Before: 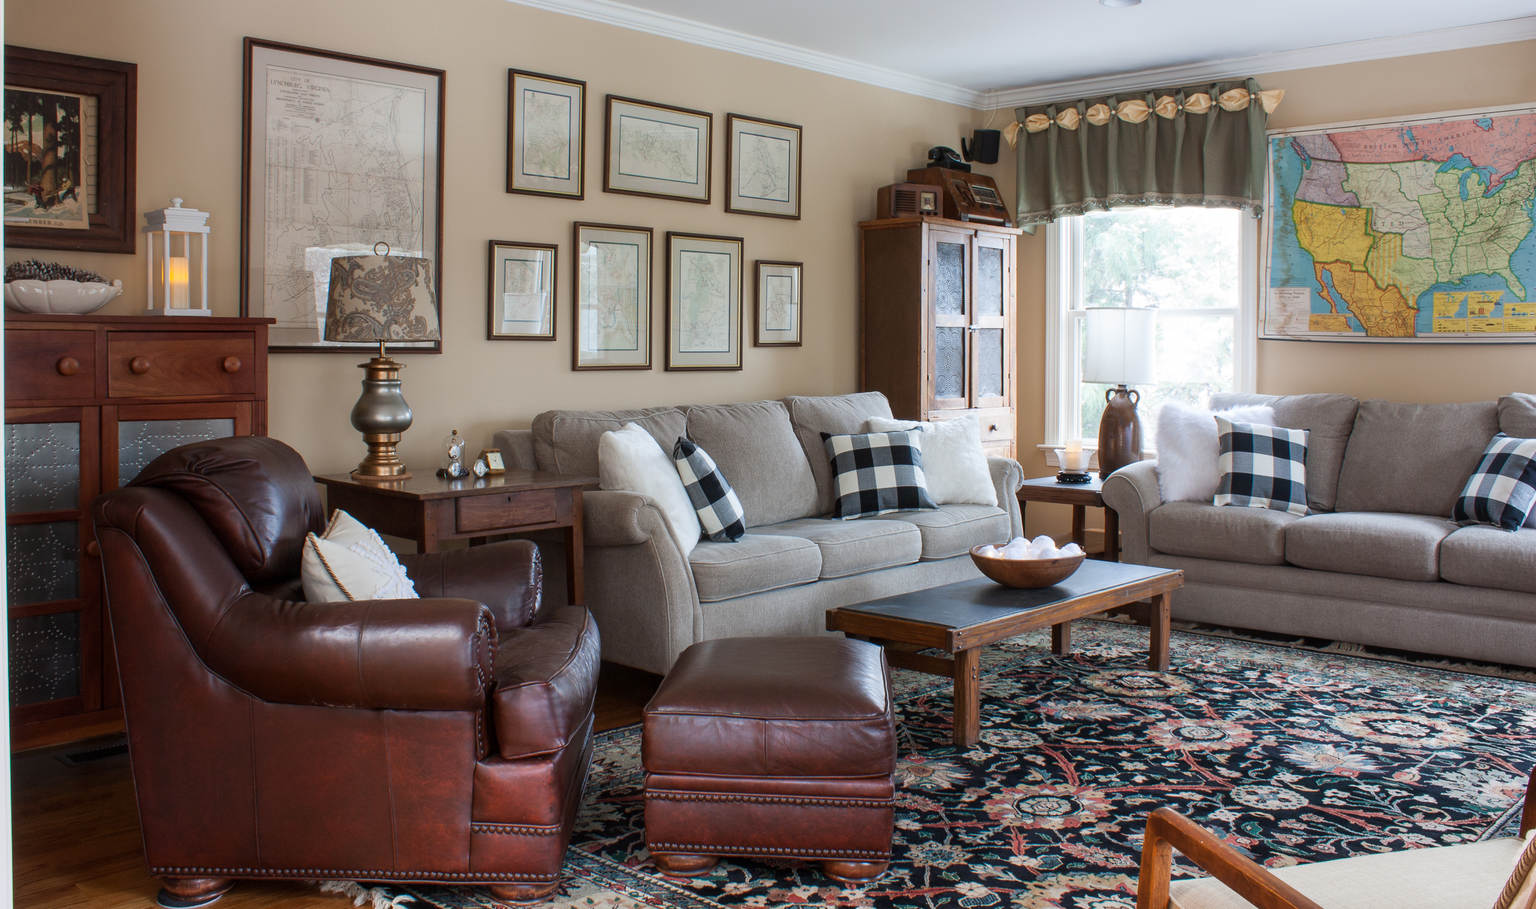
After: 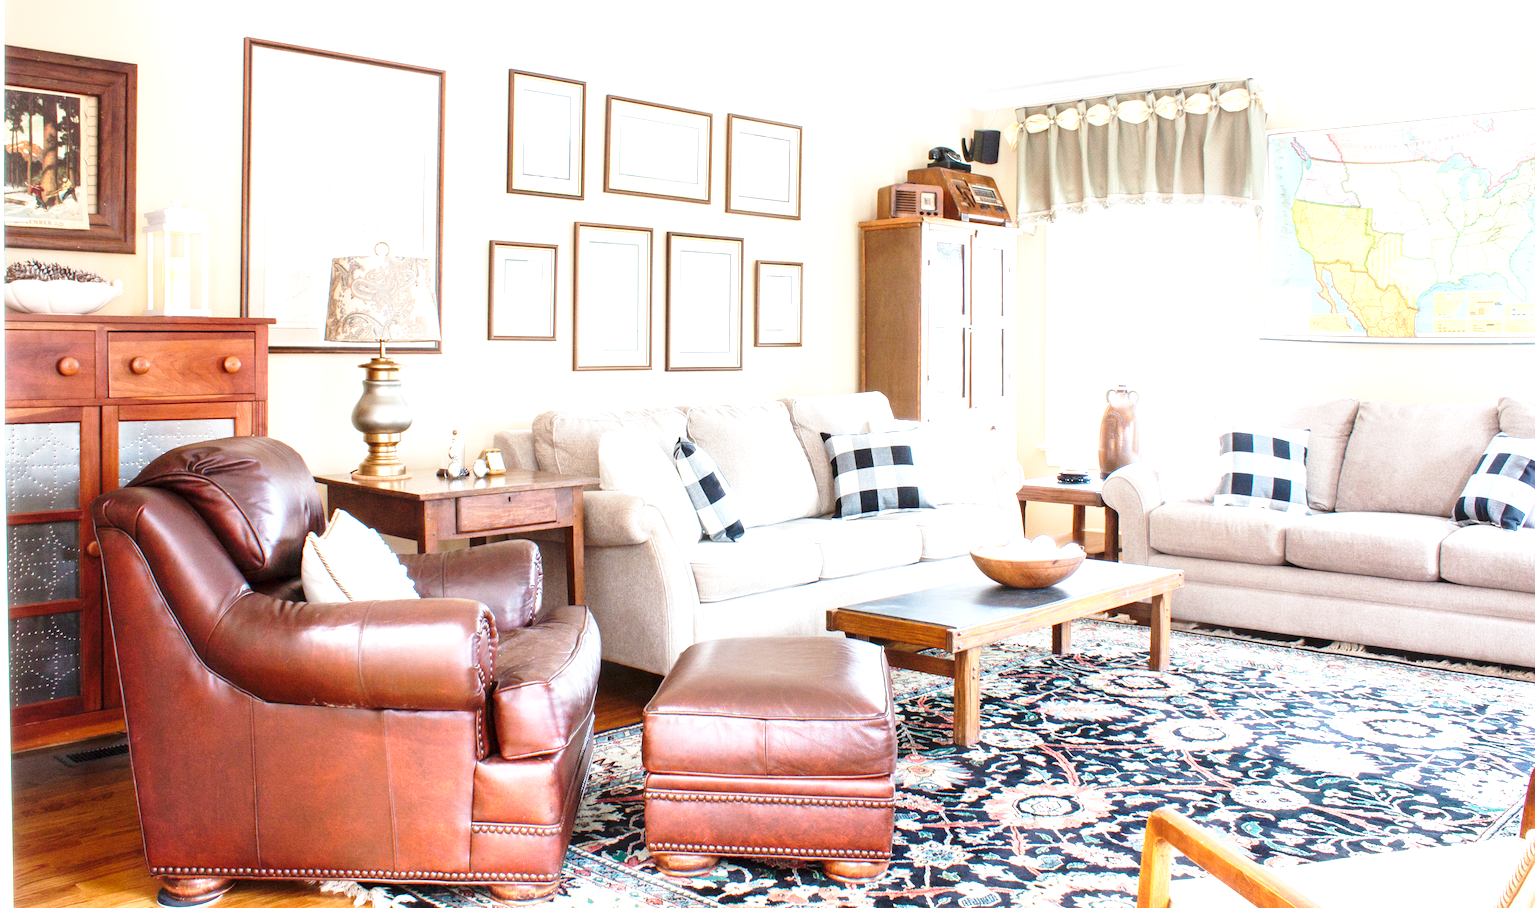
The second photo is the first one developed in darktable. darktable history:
base curve: curves: ch0 [(0, 0) (0.028, 0.03) (0.121, 0.232) (0.46, 0.748) (0.859, 0.968) (1, 1)], preserve colors none
exposure: exposure 2.25 EV, compensate highlight preservation false
